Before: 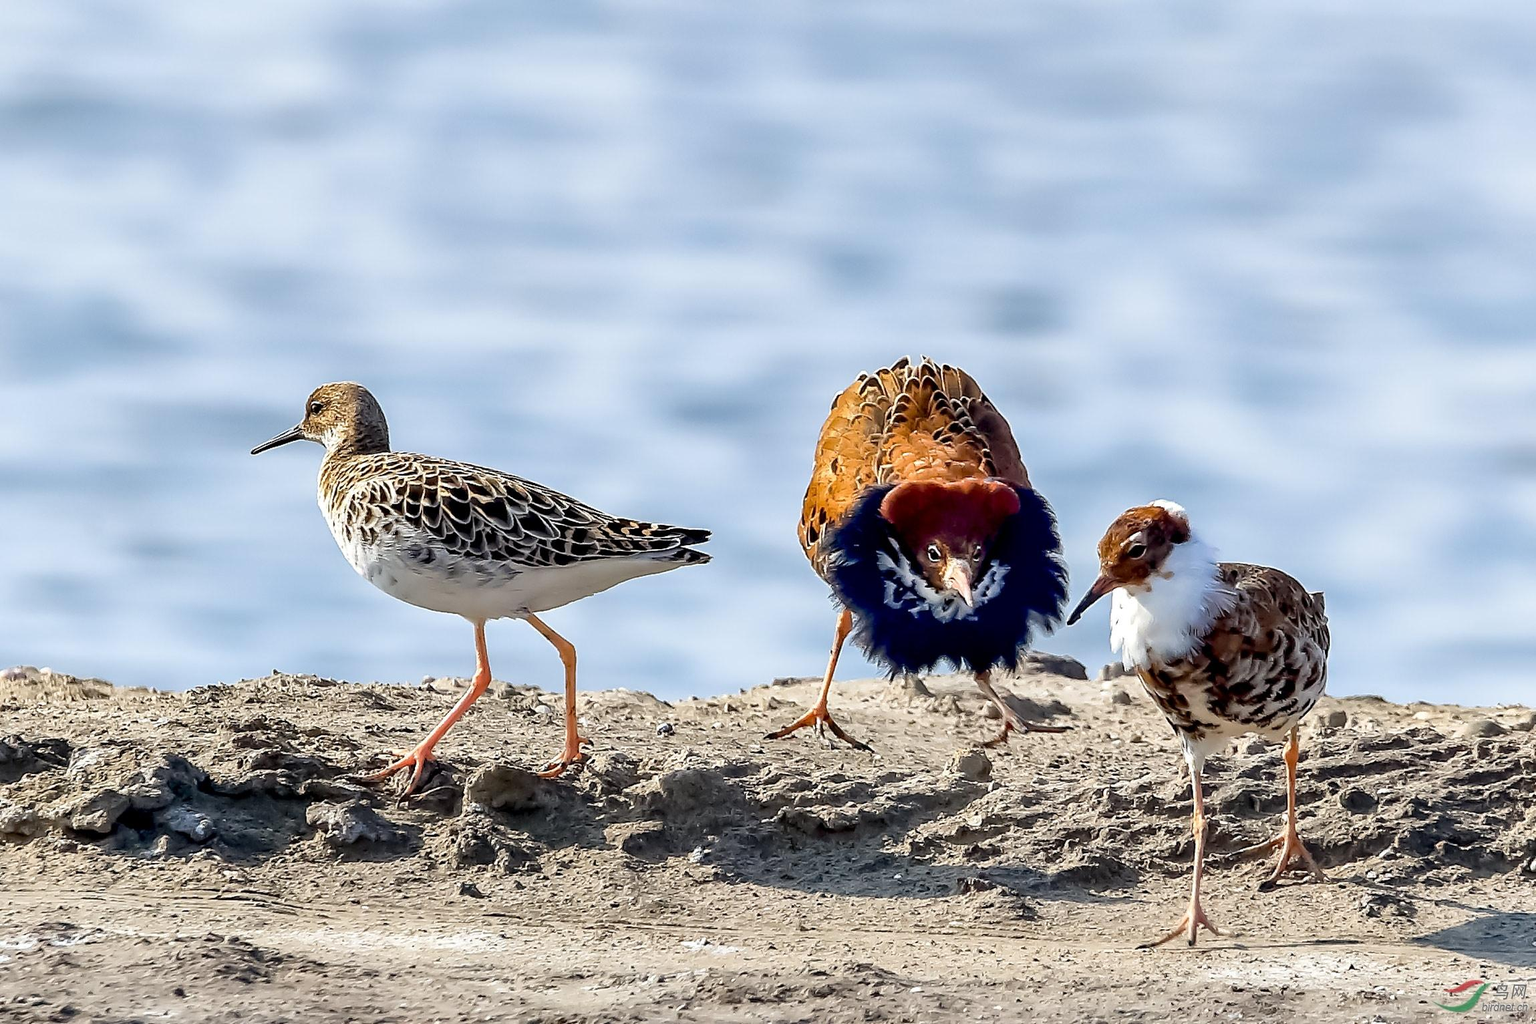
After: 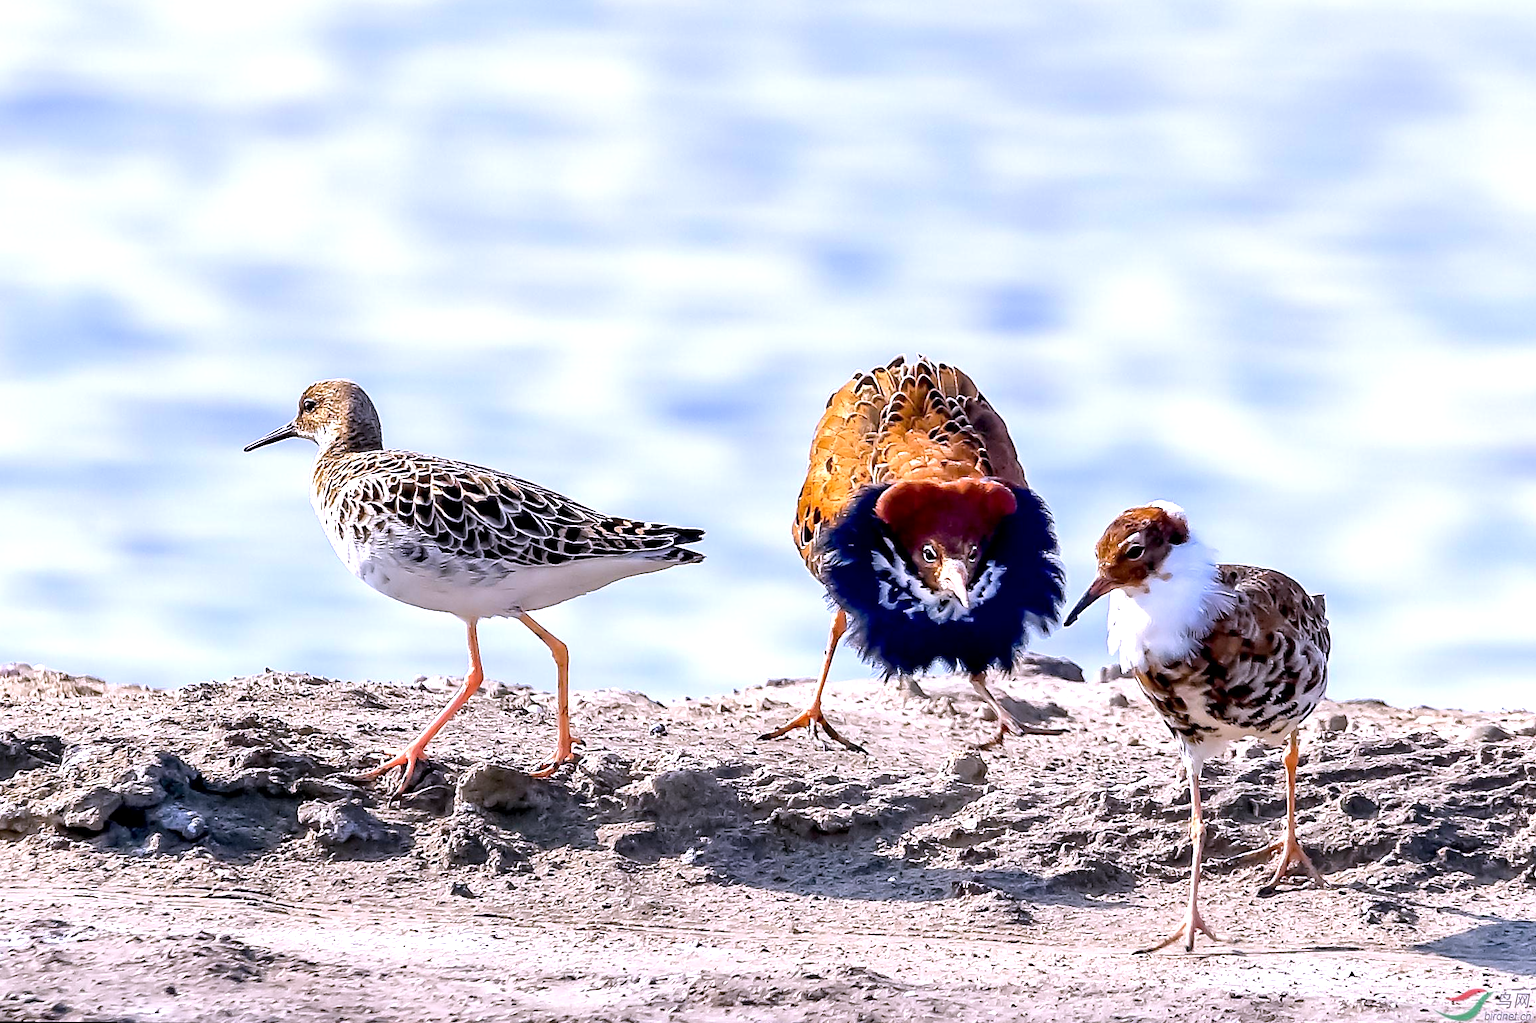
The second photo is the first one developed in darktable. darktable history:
exposure: black level correction 0.001, exposure 0.5 EV, compensate exposure bias true, compensate highlight preservation false
white balance: red 1.042, blue 1.17
rotate and perspective: rotation 0.192°, lens shift (horizontal) -0.015, crop left 0.005, crop right 0.996, crop top 0.006, crop bottom 0.99
